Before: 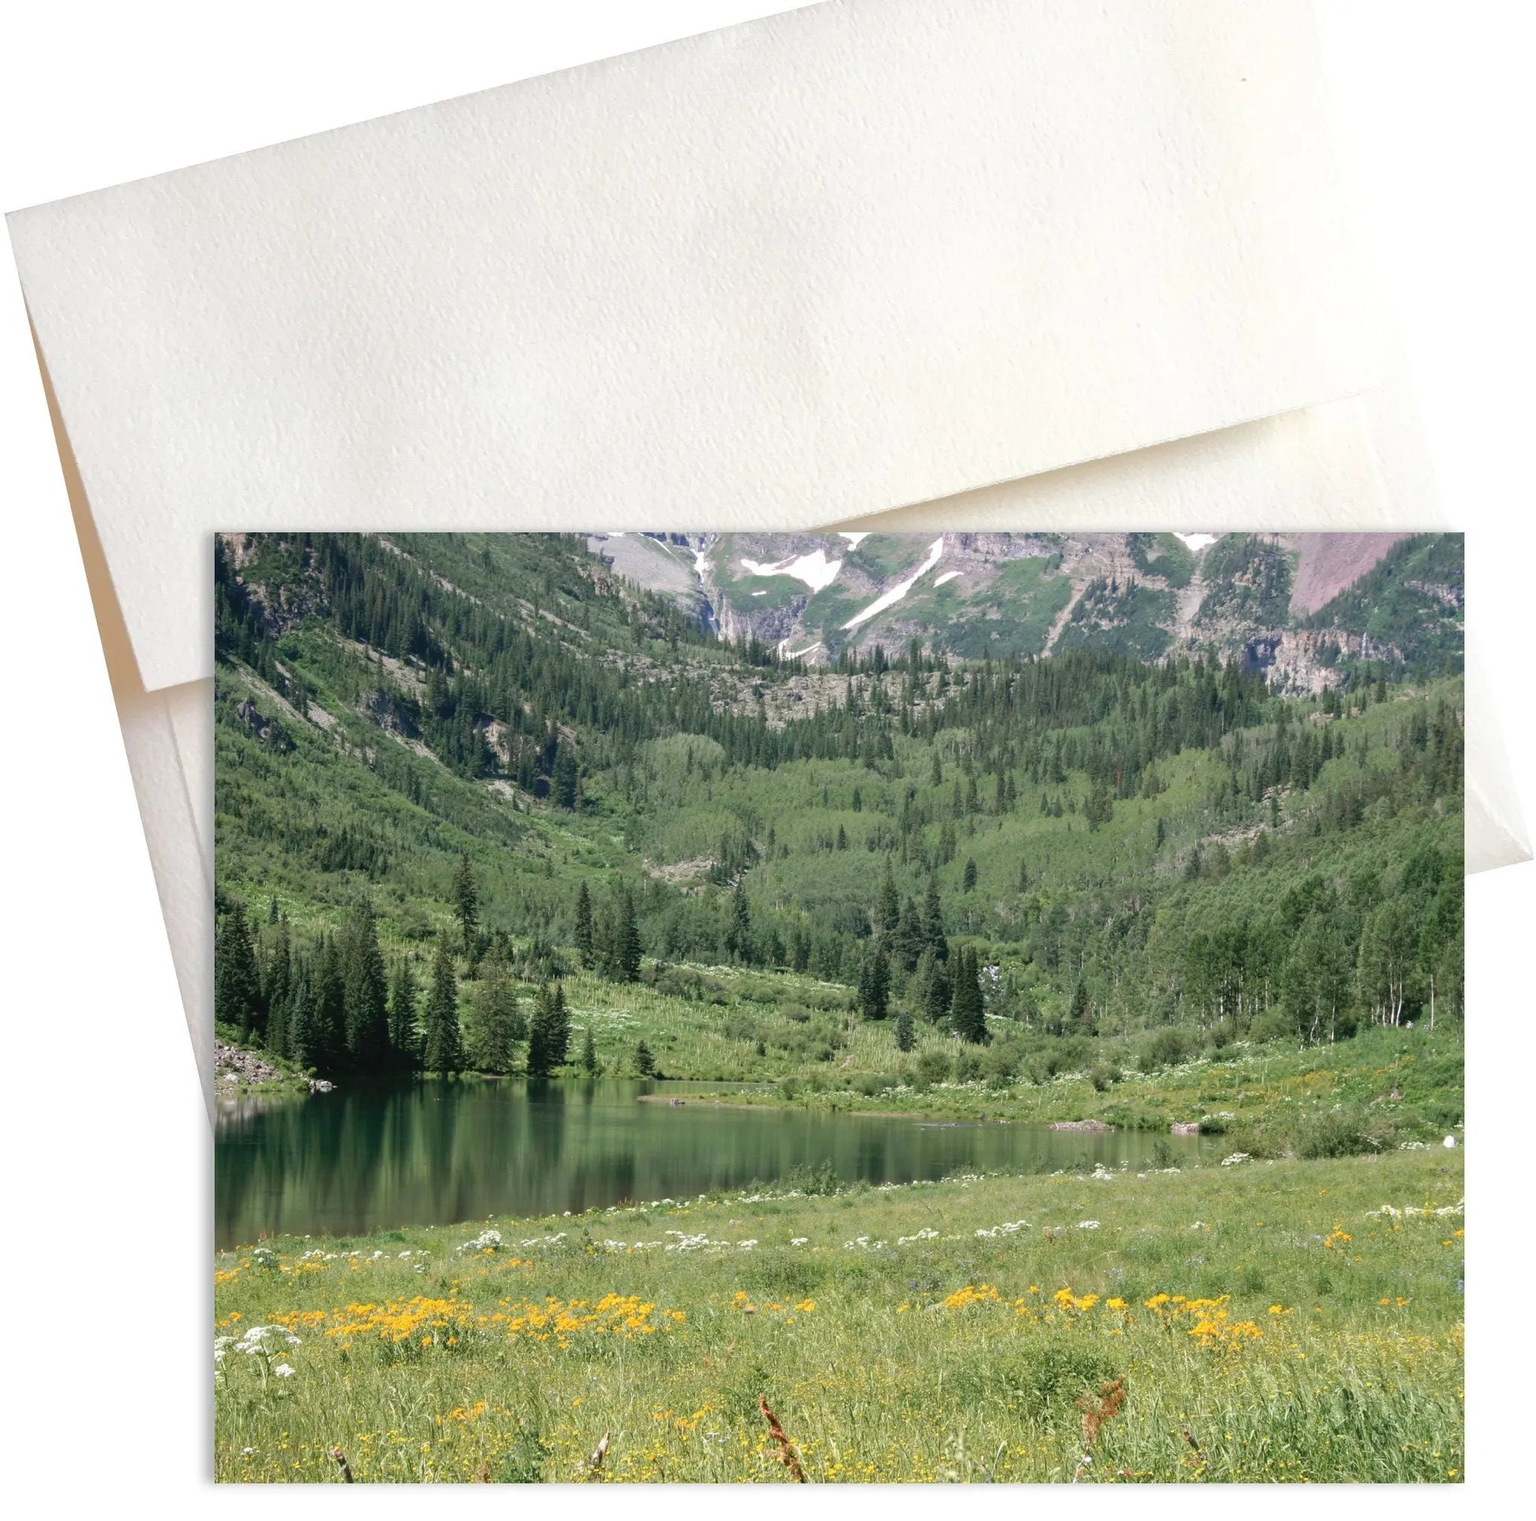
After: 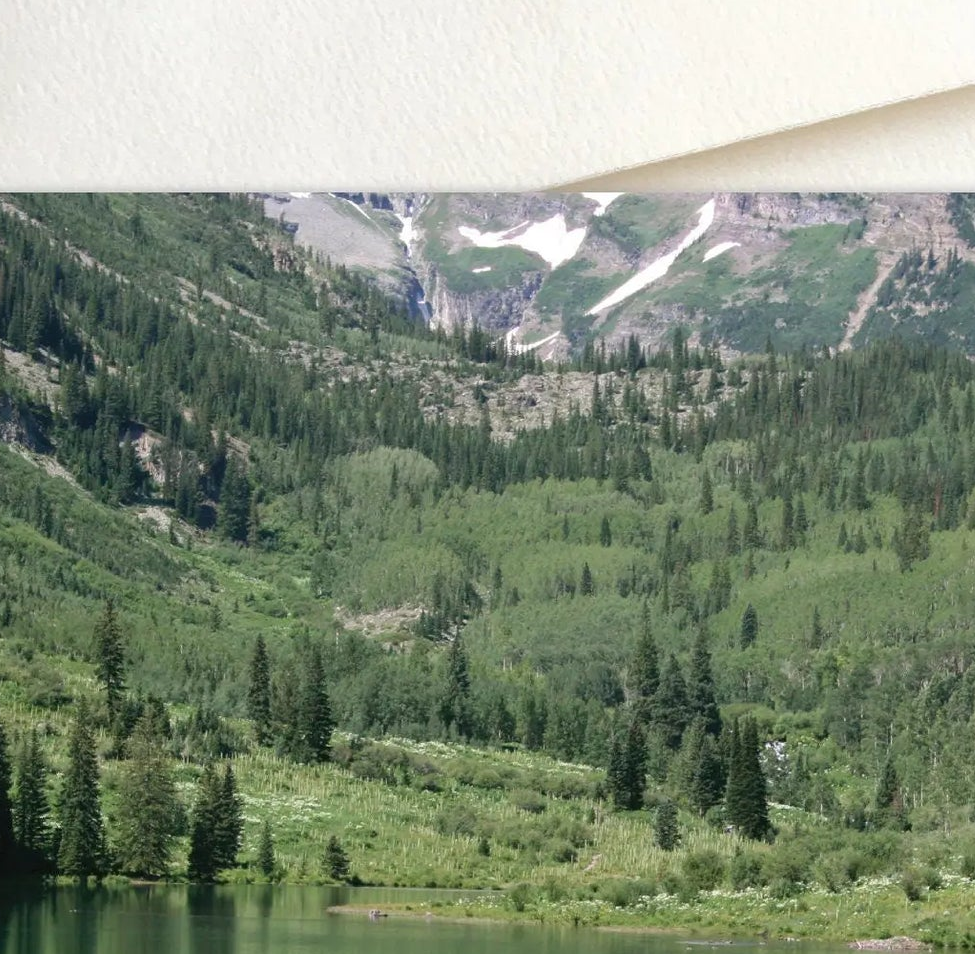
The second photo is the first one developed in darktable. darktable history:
crop: left 24.698%, top 25.026%, right 25.151%, bottom 25.179%
